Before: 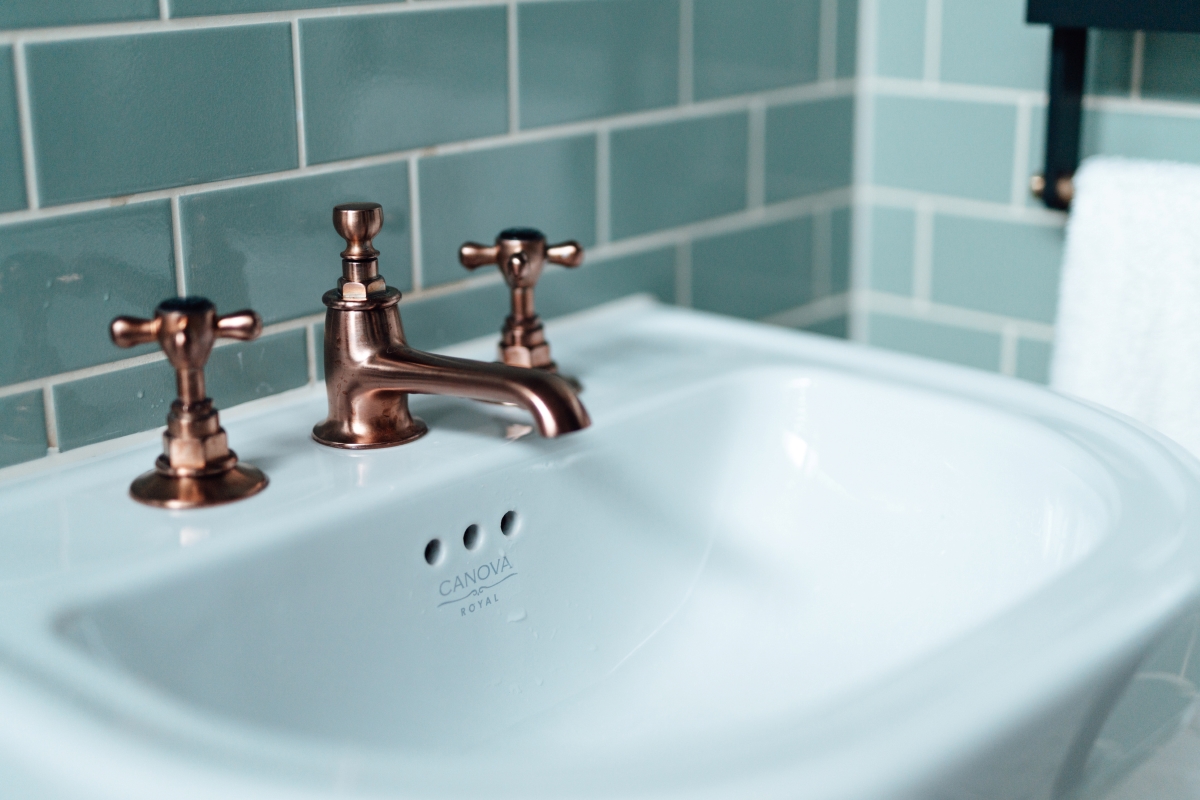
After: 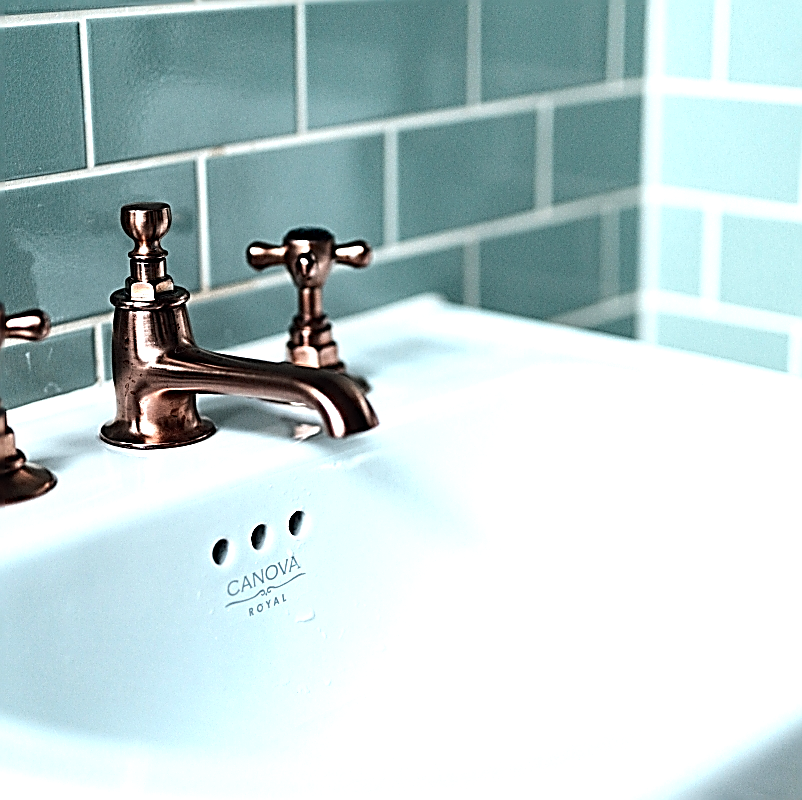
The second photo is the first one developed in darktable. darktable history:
sharpen: amount 2
crop and rotate: left 17.732%, right 15.423%
tone equalizer: -8 EV -1.08 EV, -7 EV -1.01 EV, -6 EV -0.867 EV, -5 EV -0.578 EV, -3 EV 0.578 EV, -2 EV 0.867 EV, -1 EV 1.01 EV, +0 EV 1.08 EV, edges refinement/feathering 500, mask exposure compensation -1.57 EV, preserve details no
shadows and highlights: shadows 25, highlights -25
